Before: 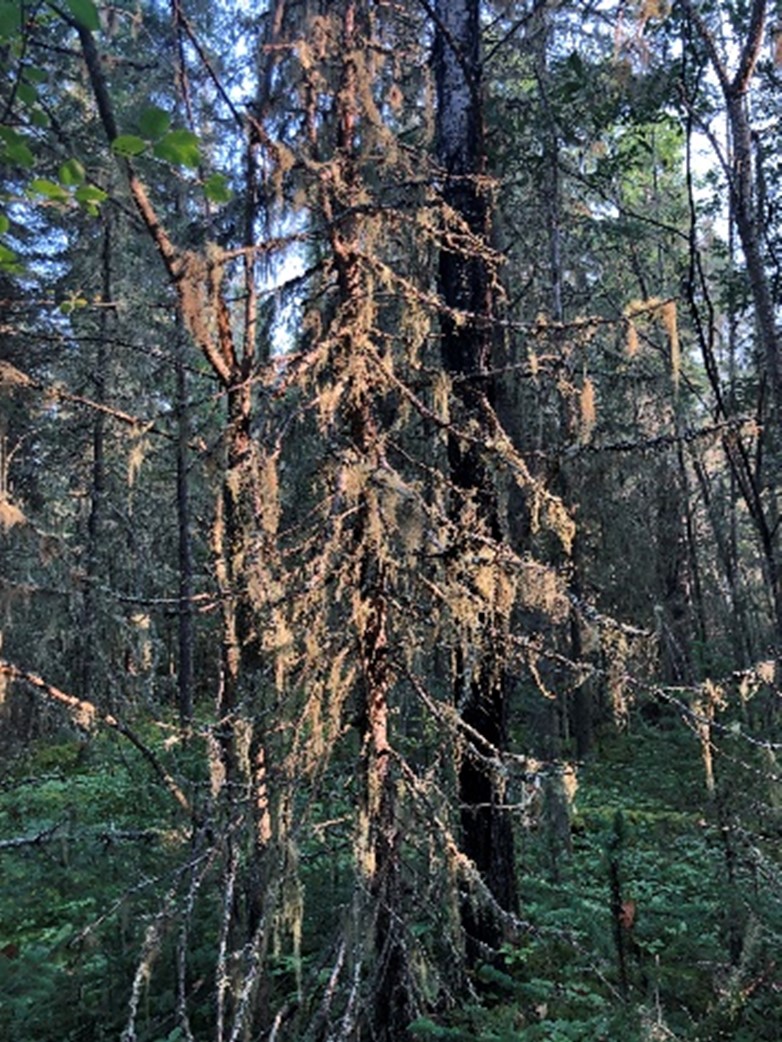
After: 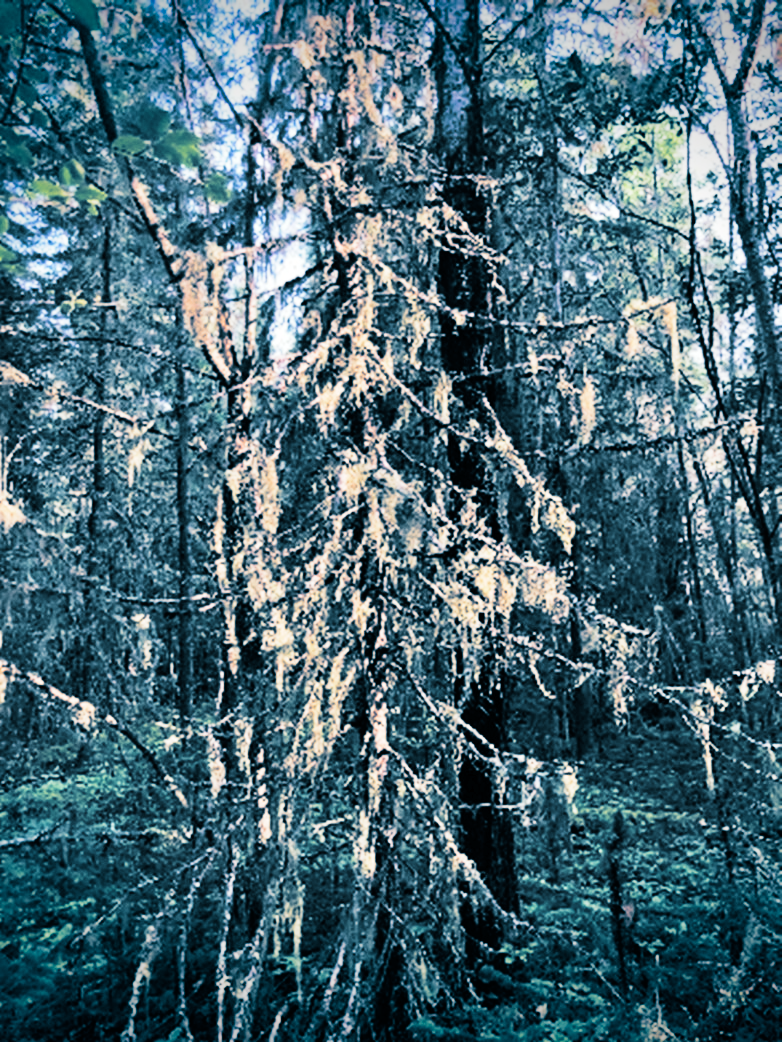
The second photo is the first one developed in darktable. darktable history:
split-toning: shadows › hue 212.4°, balance -70
vignetting: fall-off start 88.53%, fall-off radius 44.2%, saturation 0.376, width/height ratio 1.161
base curve: curves: ch0 [(0, 0) (0, 0.001) (0.001, 0.001) (0.004, 0.002) (0.007, 0.004) (0.015, 0.013) (0.033, 0.045) (0.052, 0.096) (0.075, 0.17) (0.099, 0.241) (0.163, 0.42) (0.219, 0.55) (0.259, 0.616) (0.327, 0.722) (0.365, 0.765) (0.522, 0.873) (0.547, 0.881) (0.689, 0.919) (0.826, 0.952) (1, 1)], preserve colors none
